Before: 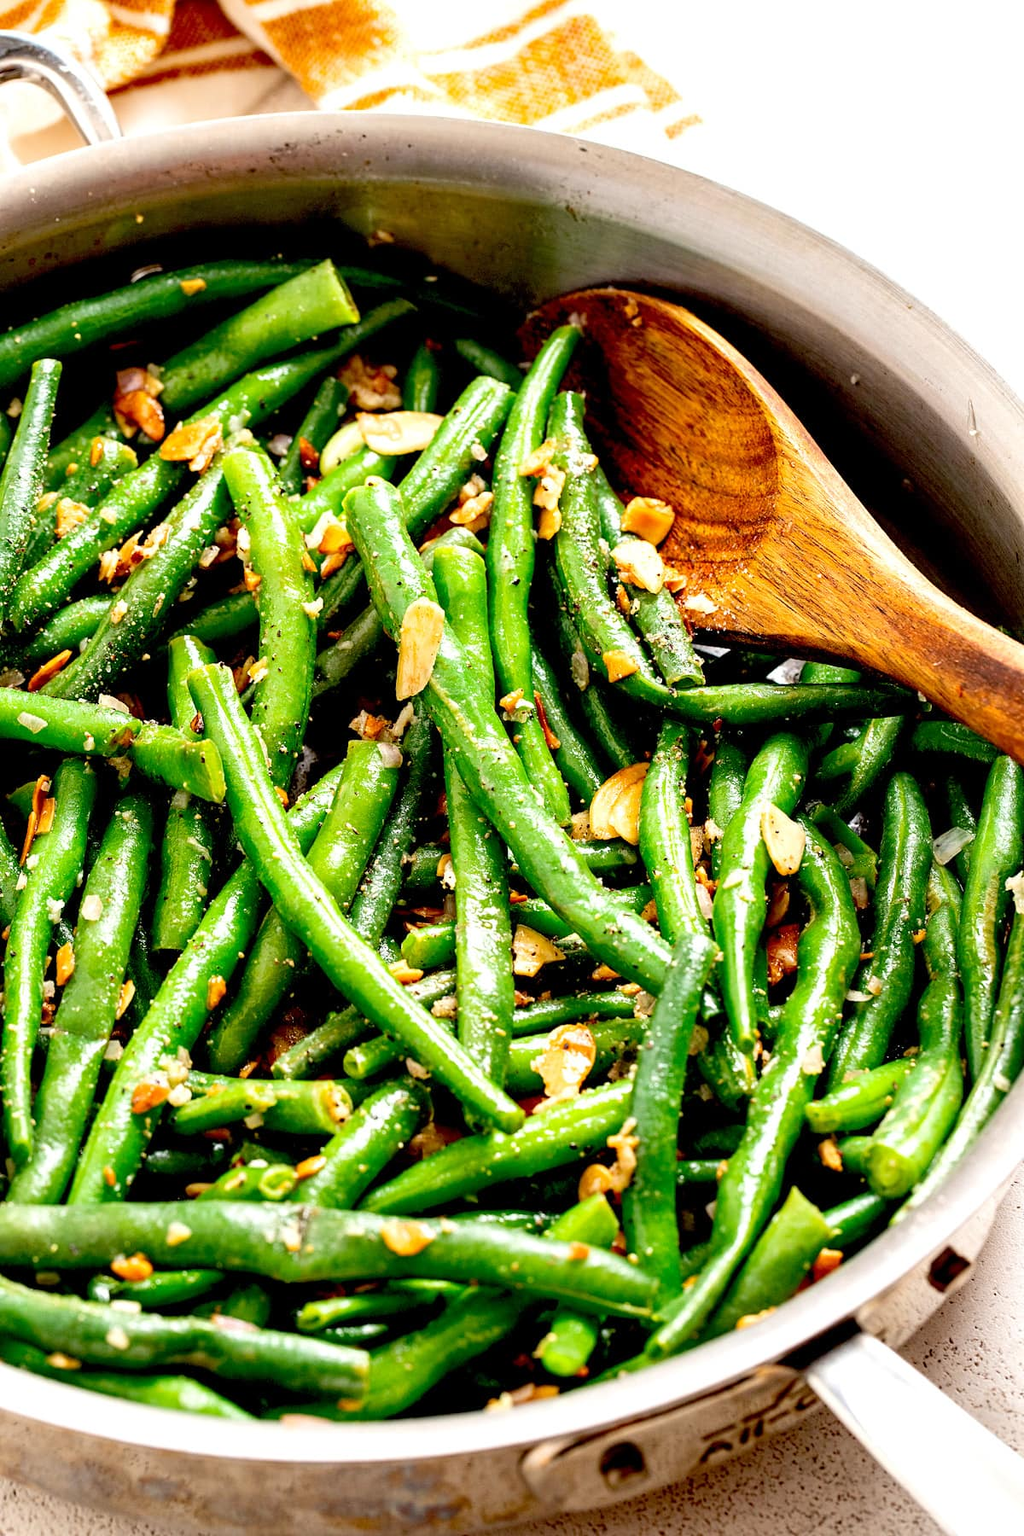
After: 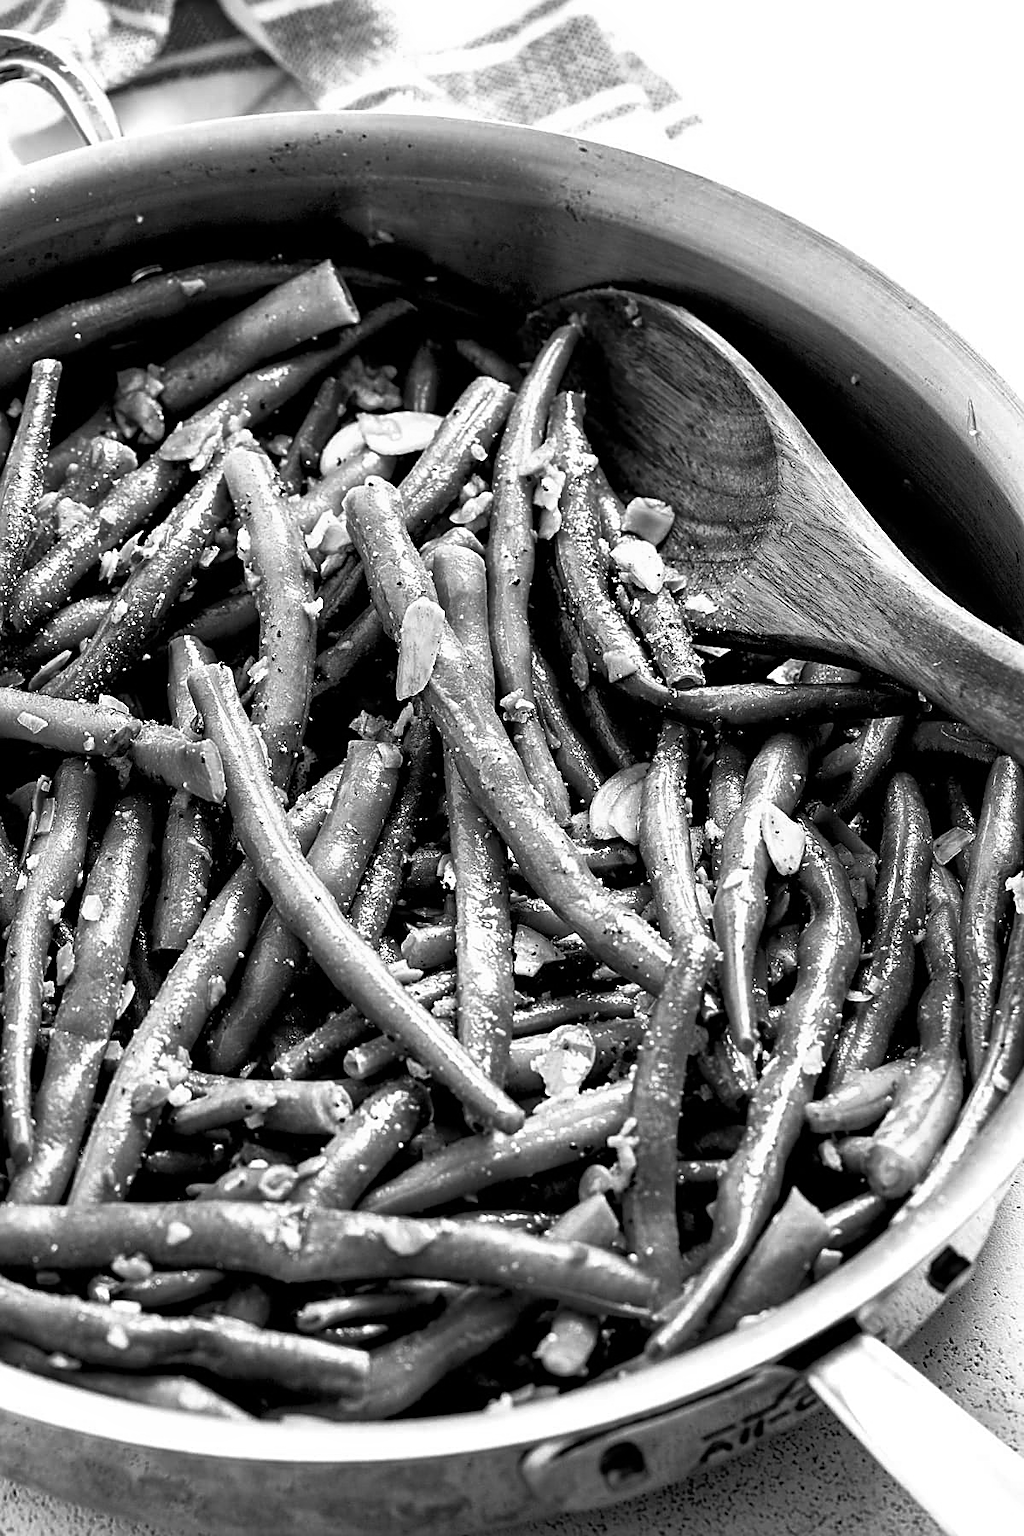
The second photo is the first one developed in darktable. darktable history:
sharpen: on, module defaults
rgb curve: curves: ch0 [(0, 0) (0.415, 0.237) (1, 1)]
monochrome: a 16.01, b -2.65, highlights 0.52
